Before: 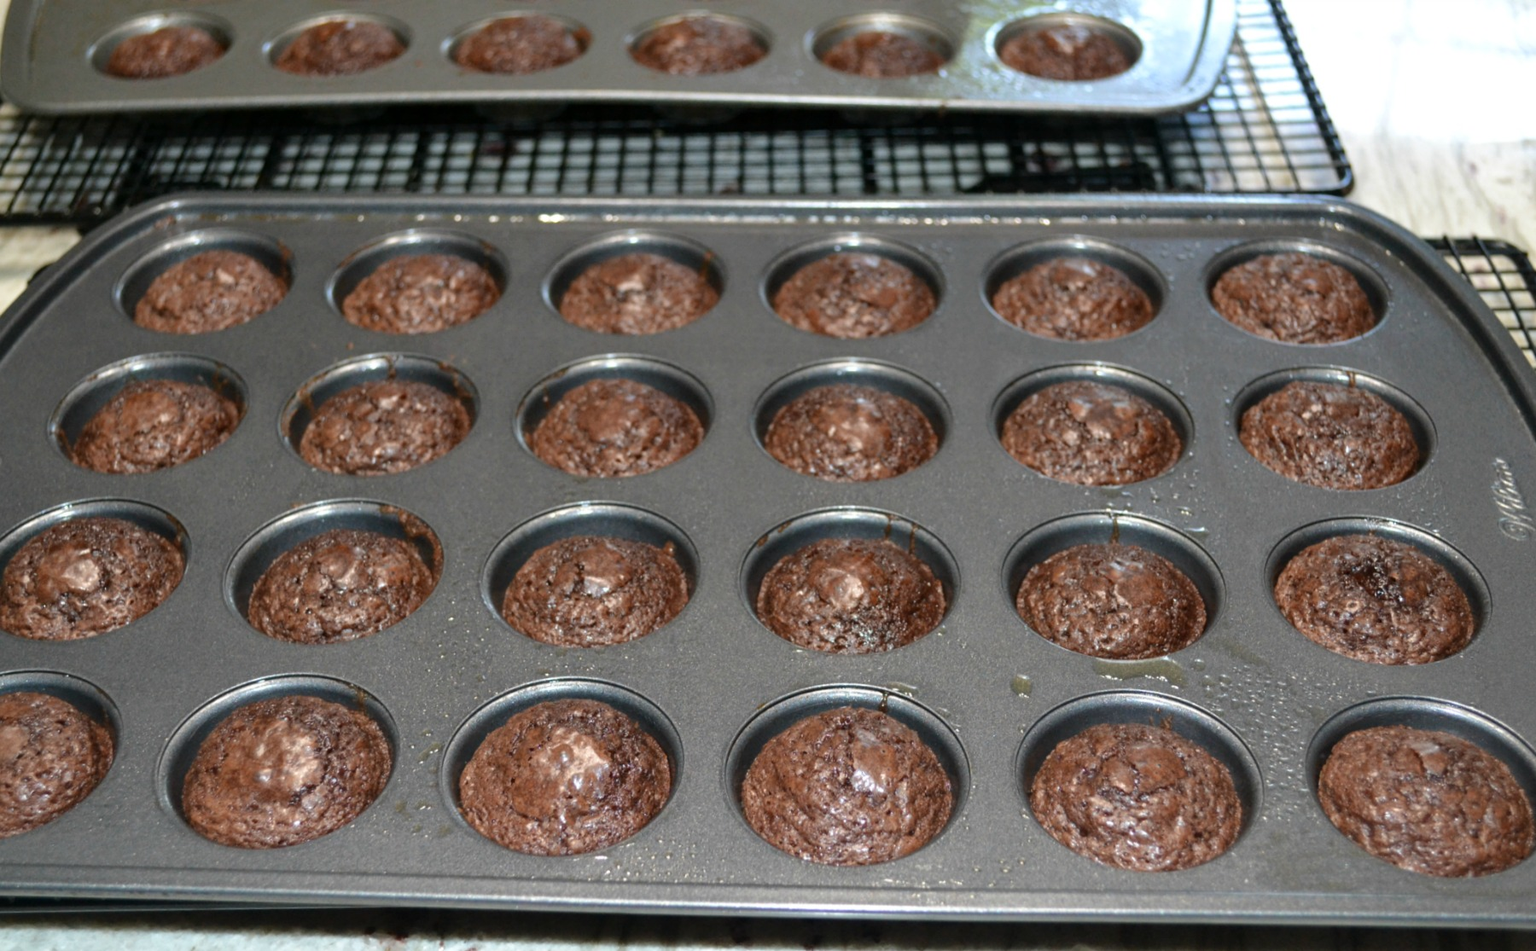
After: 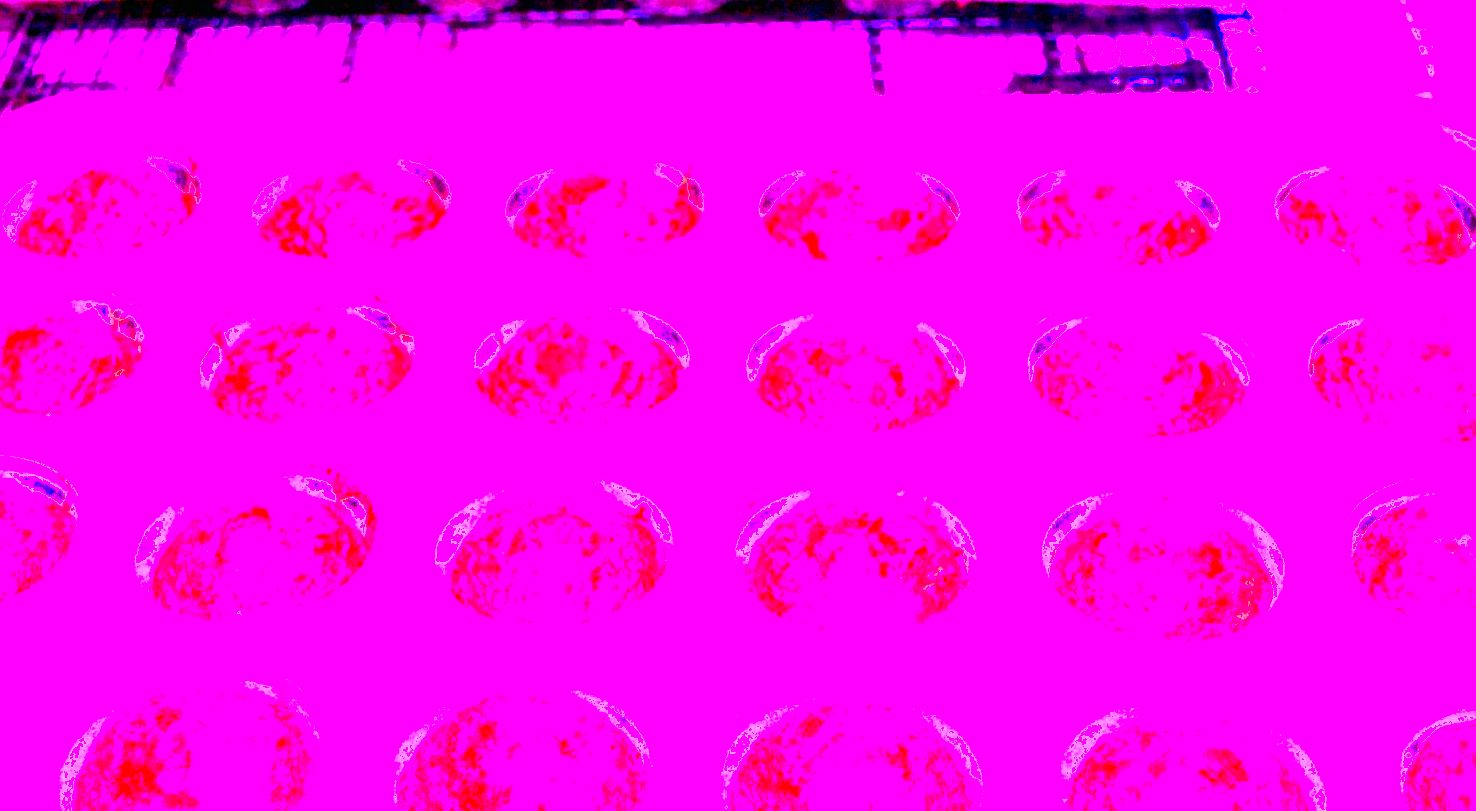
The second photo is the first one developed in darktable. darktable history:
exposure: exposure 0.935 EV, compensate highlight preservation false
tone curve: curves: ch0 [(0, 0) (0.003, 0.002) (0.011, 0.006) (0.025, 0.013) (0.044, 0.019) (0.069, 0.032) (0.1, 0.056) (0.136, 0.095) (0.177, 0.144) (0.224, 0.193) (0.277, 0.26) (0.335, 0.331) (0.399, 0.405) (0.468, 0.479) (0.543, 0.552) (0.623, 0.624) (0.709, 0.699) (0.801, 0.772) (0.898, 0.856) (1, 1)], preserve colors none
color correction: highlights a* -7.33, highlights b* 1.26, shadows a* -3.55, saturation 1.4
shadows and highlights: low approximation 0.01, soften with gaussian
crop: left 7.856%, top 11.836%, right 10.12%, bottom 15.387%
white balance: red 8, blue 8
contrast equalizer: y [[0.586, 0.584, 0.576, 0.565, 0.552, 0.539], [0.5 ×6], [0.97, 0.959, 0.919, 0.859, 0.789, 0.717], [0 ×6], [0 ×6]]
haze removal: strength -0.09, adaptive false
